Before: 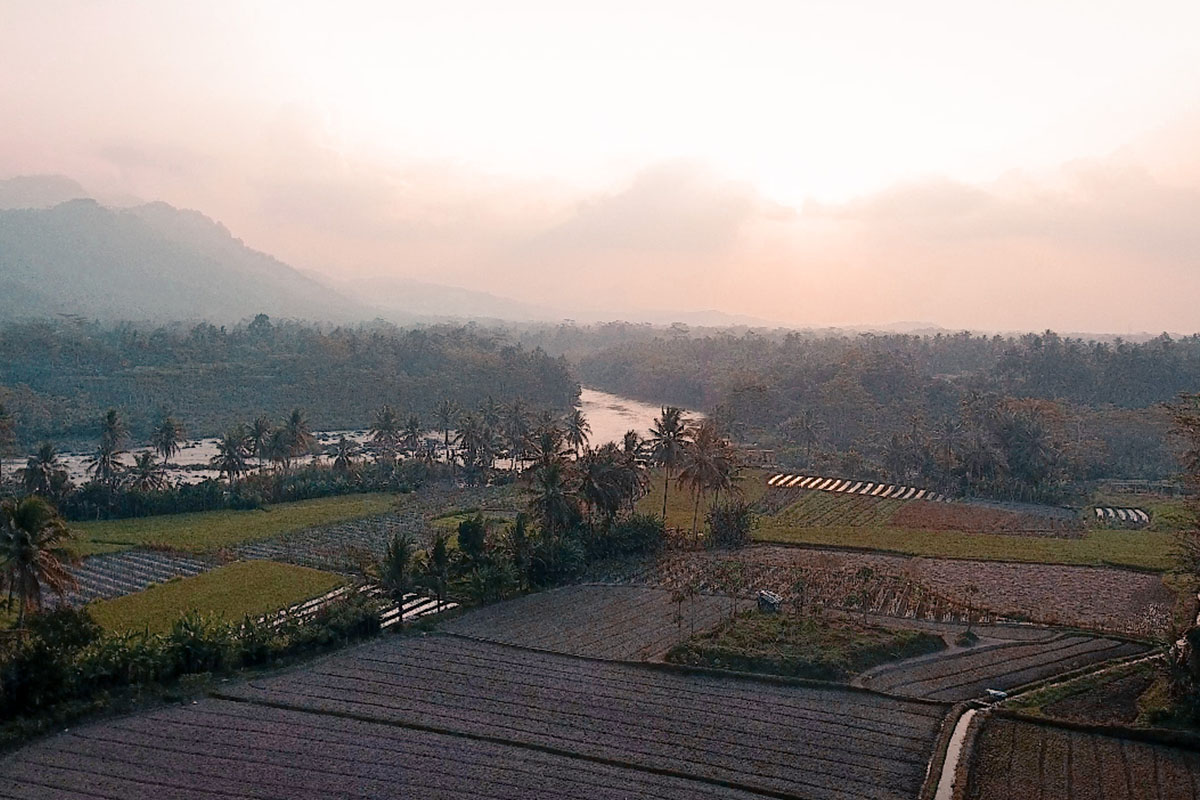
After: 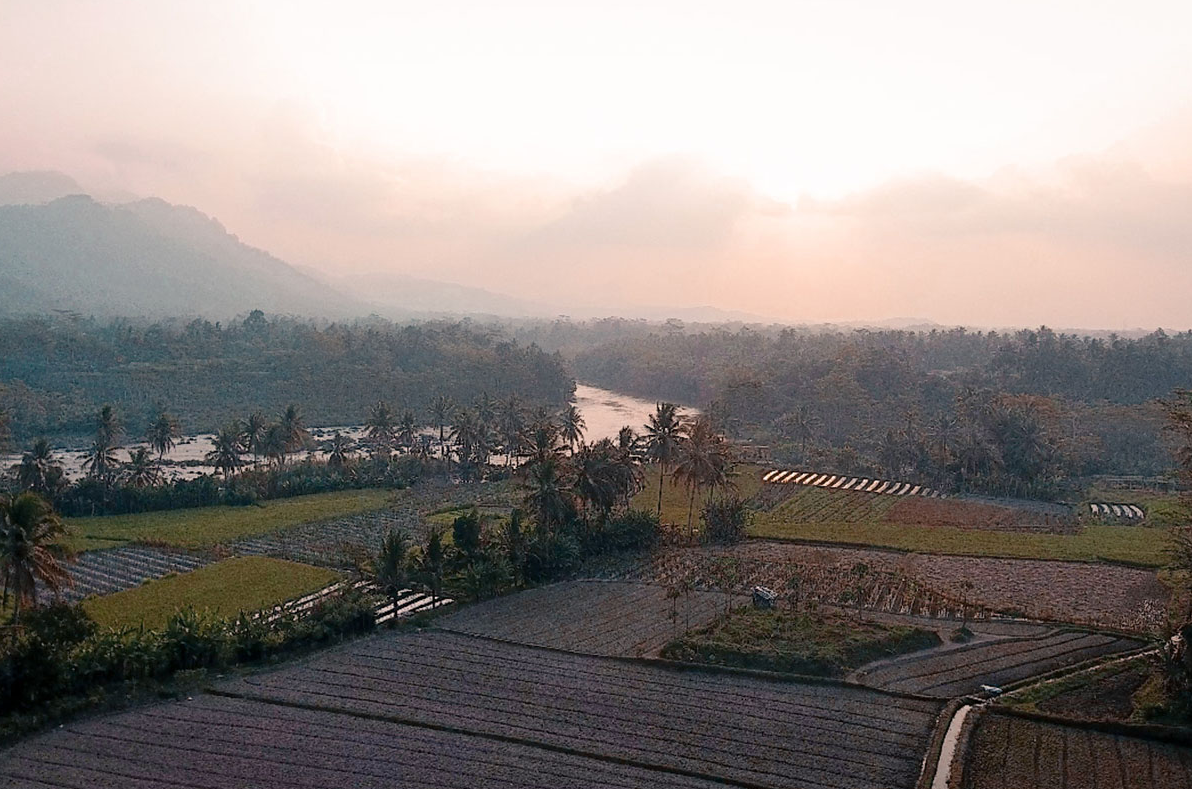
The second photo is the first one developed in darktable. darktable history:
crop: left 0.464%, top 0.502%, right 0.147%, bottom 0.804%
